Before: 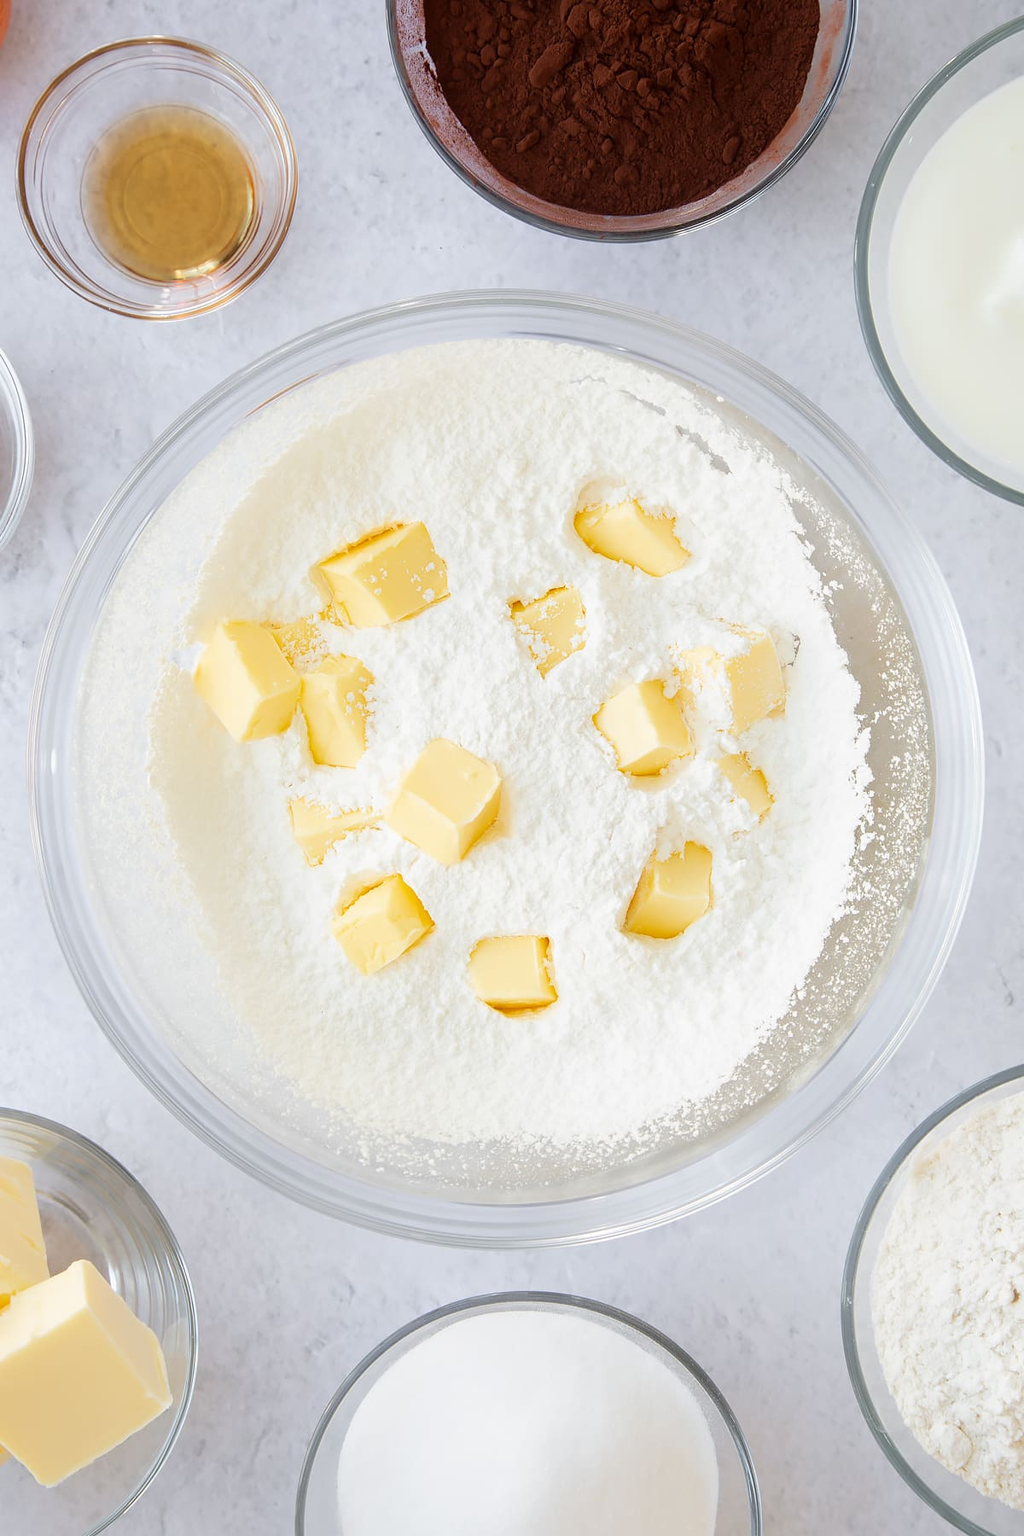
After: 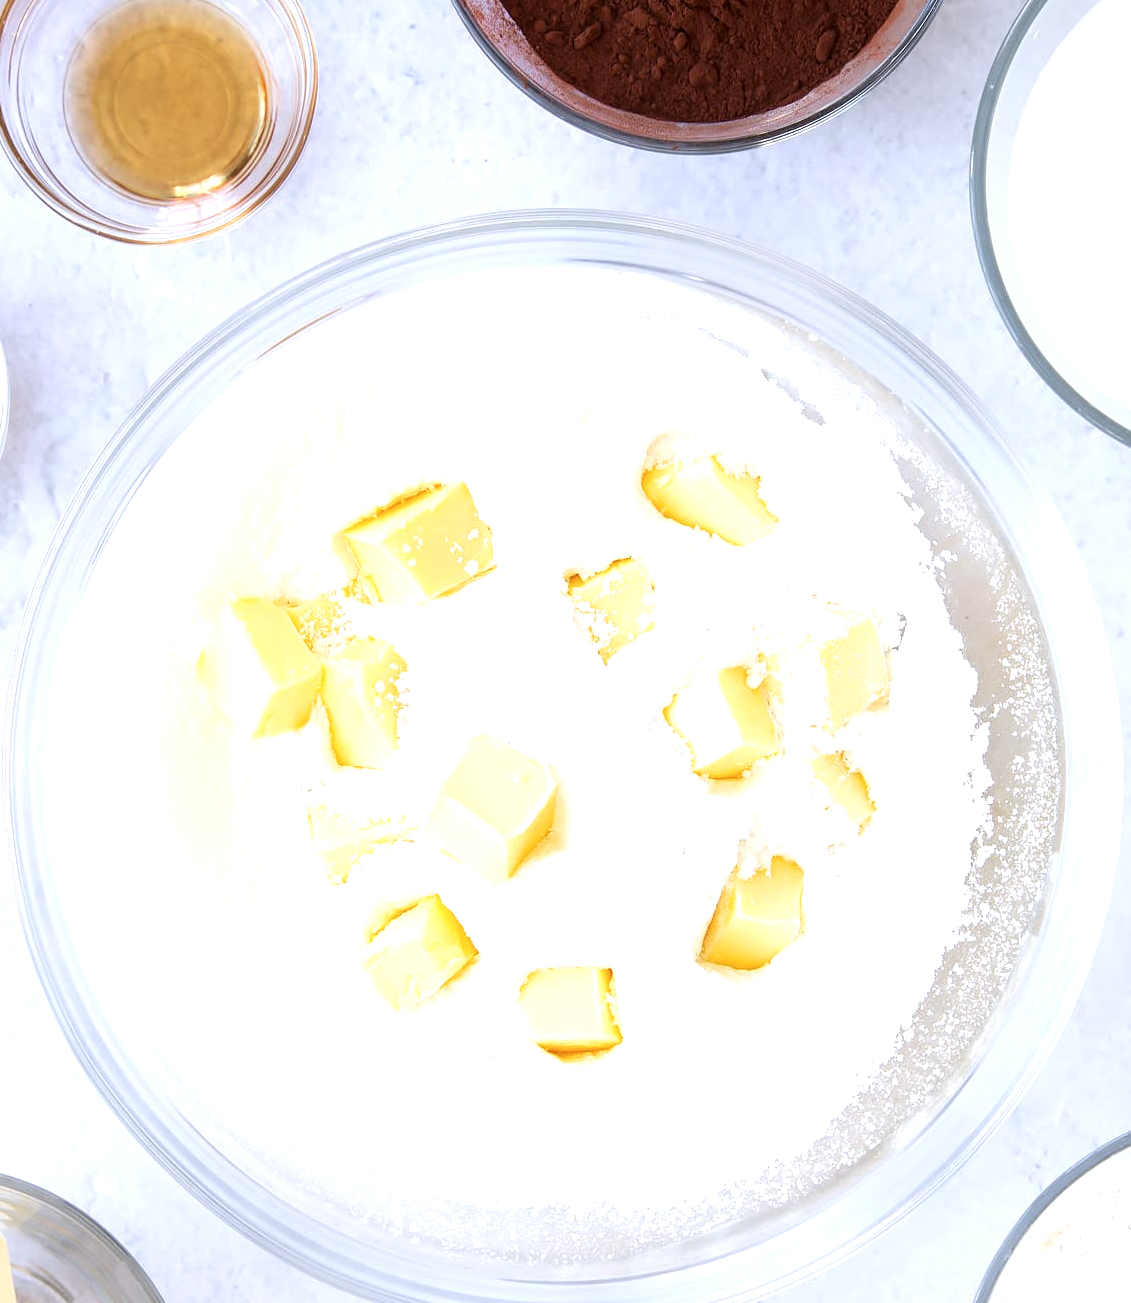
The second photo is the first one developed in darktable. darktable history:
crop: left 2.601%, top 7.271%, right 3.119%, bottom 20.285%
color calibration: illuminant as shot in camera, x 0.358, y 0.373, temperature 4628.91 K
local contrast: highlights 100%, shadows 101%, detail 120%, midtone range 0.2
exposure: exposure 0.565 EV, compensate highlight preservation false
